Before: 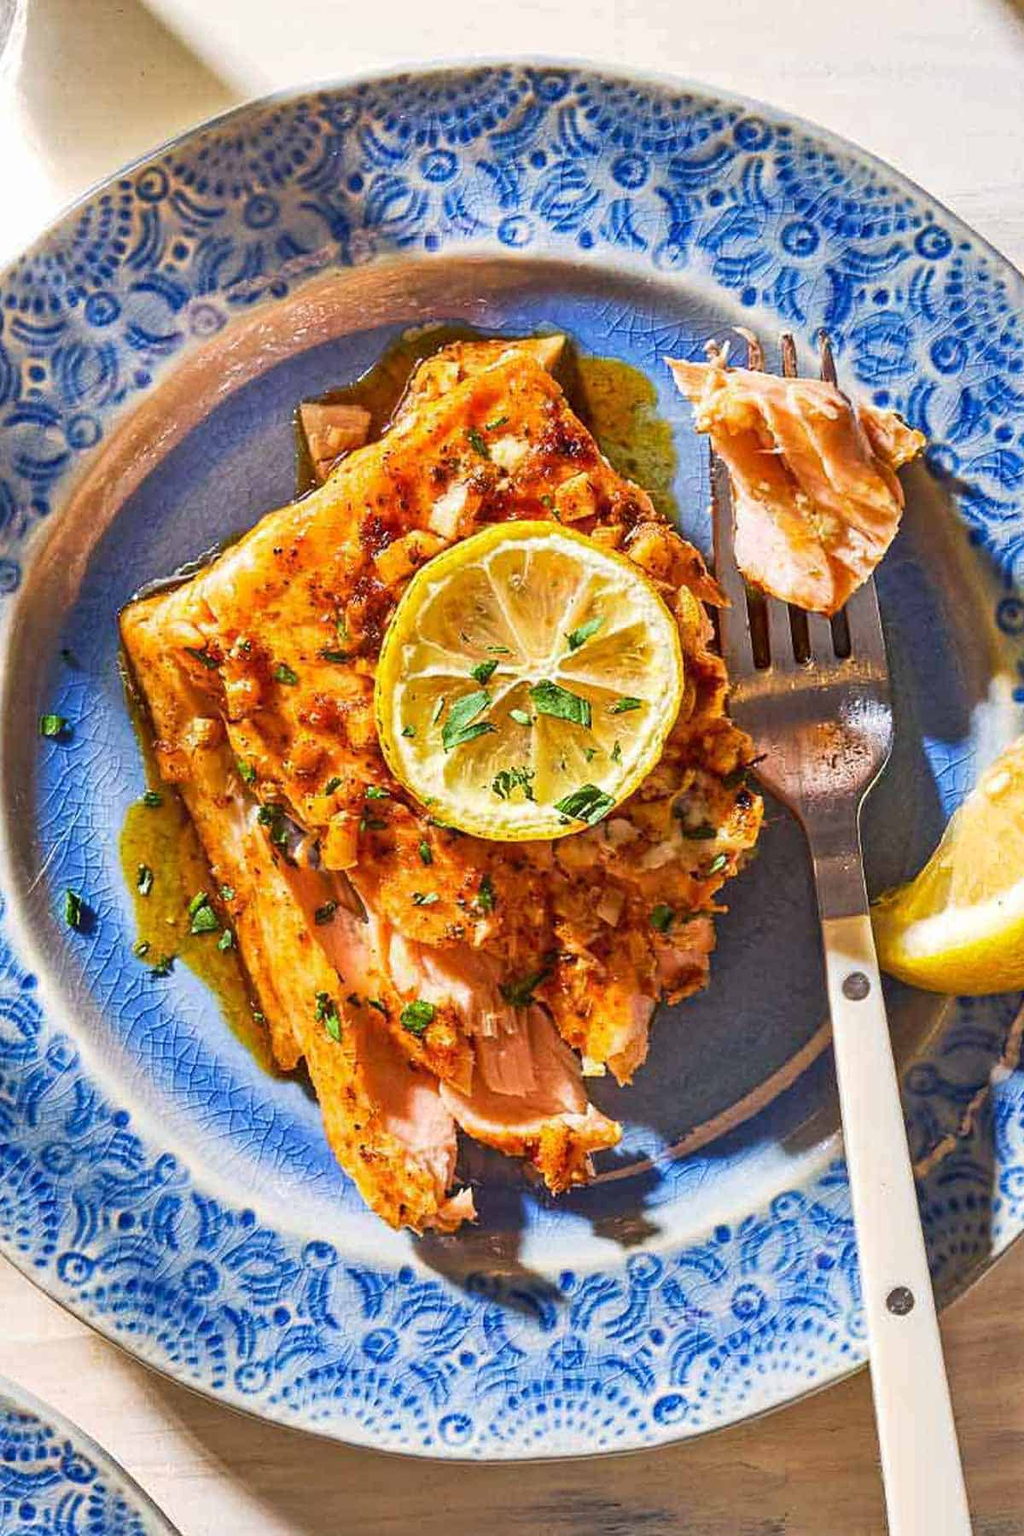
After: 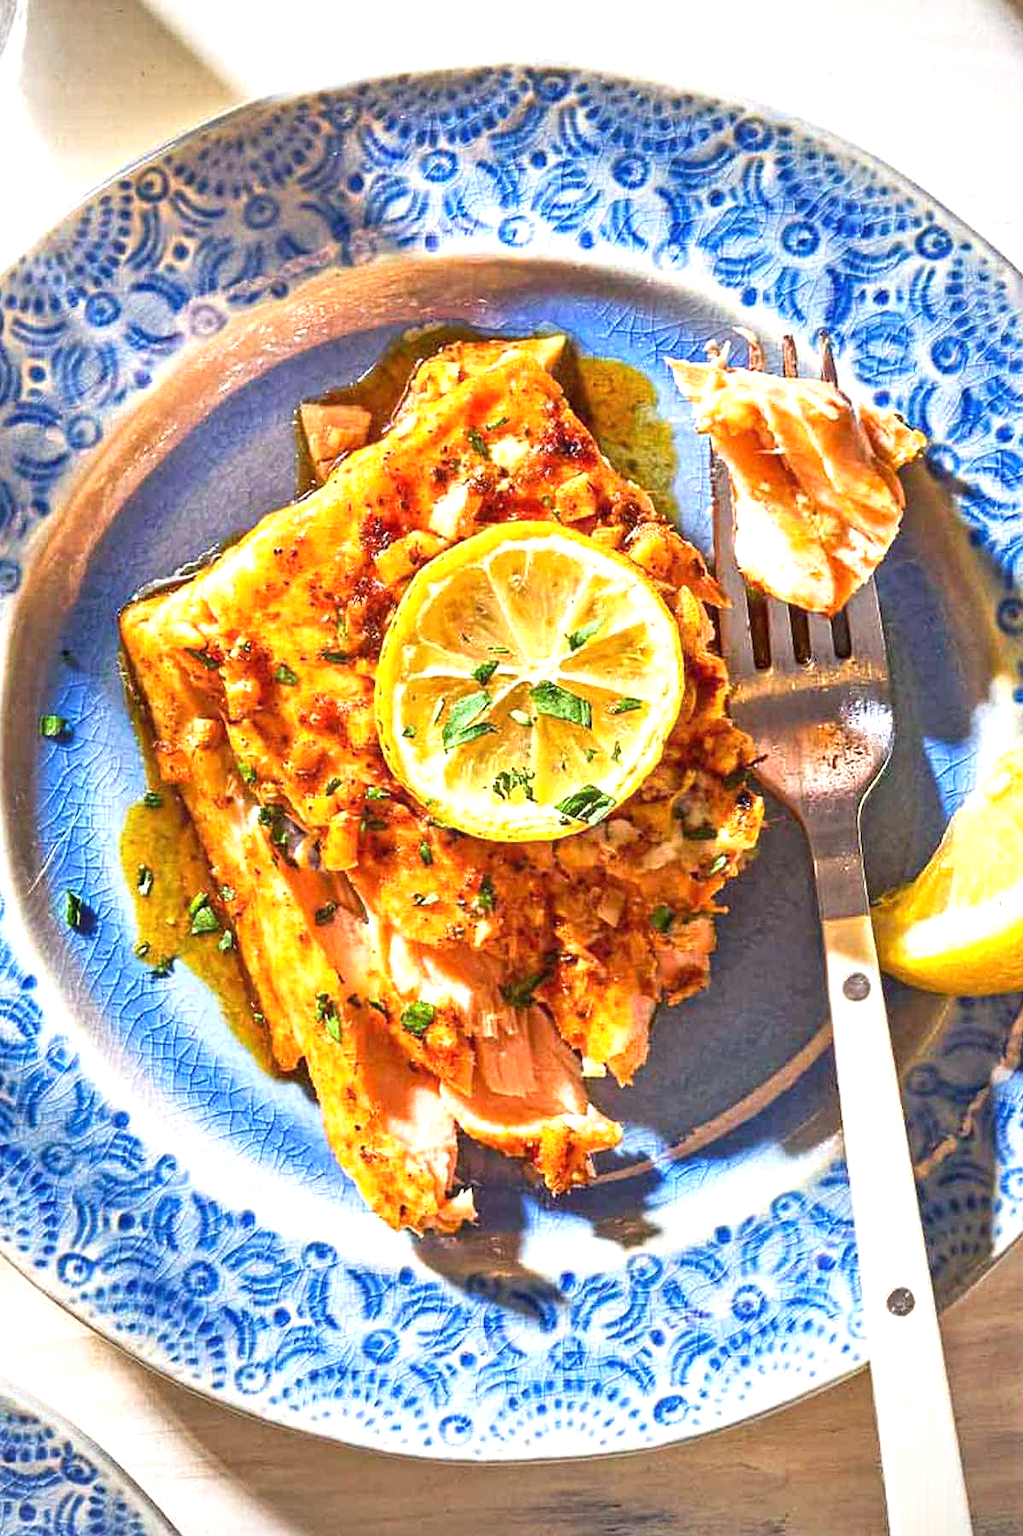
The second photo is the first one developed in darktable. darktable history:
crop and rotate: left 0.076%, bottom 0.002%
exposure: exposure 0.779 EV, compensate highlight preservation false
vignetting: fall-off radius 81.94%, brightness -0.714, saturation -0.482
